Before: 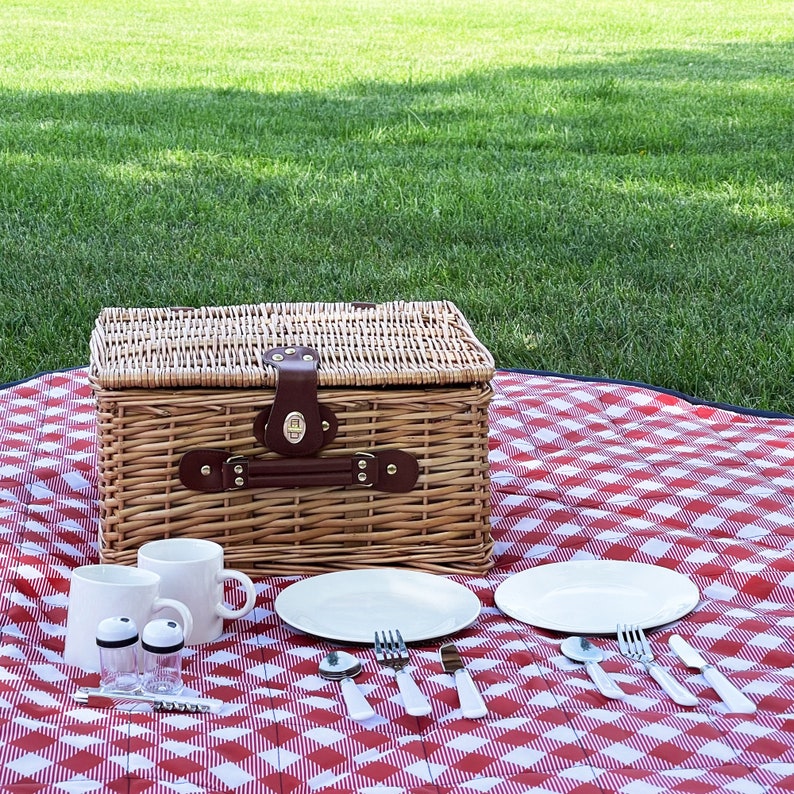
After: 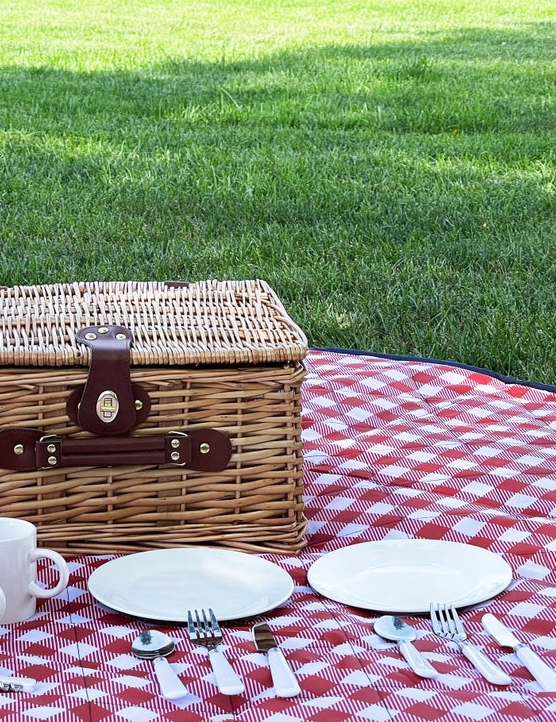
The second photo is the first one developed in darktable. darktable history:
crop and rotate: left 23.552%, top 2.748%, right 6.399%, bottom 6.293%
